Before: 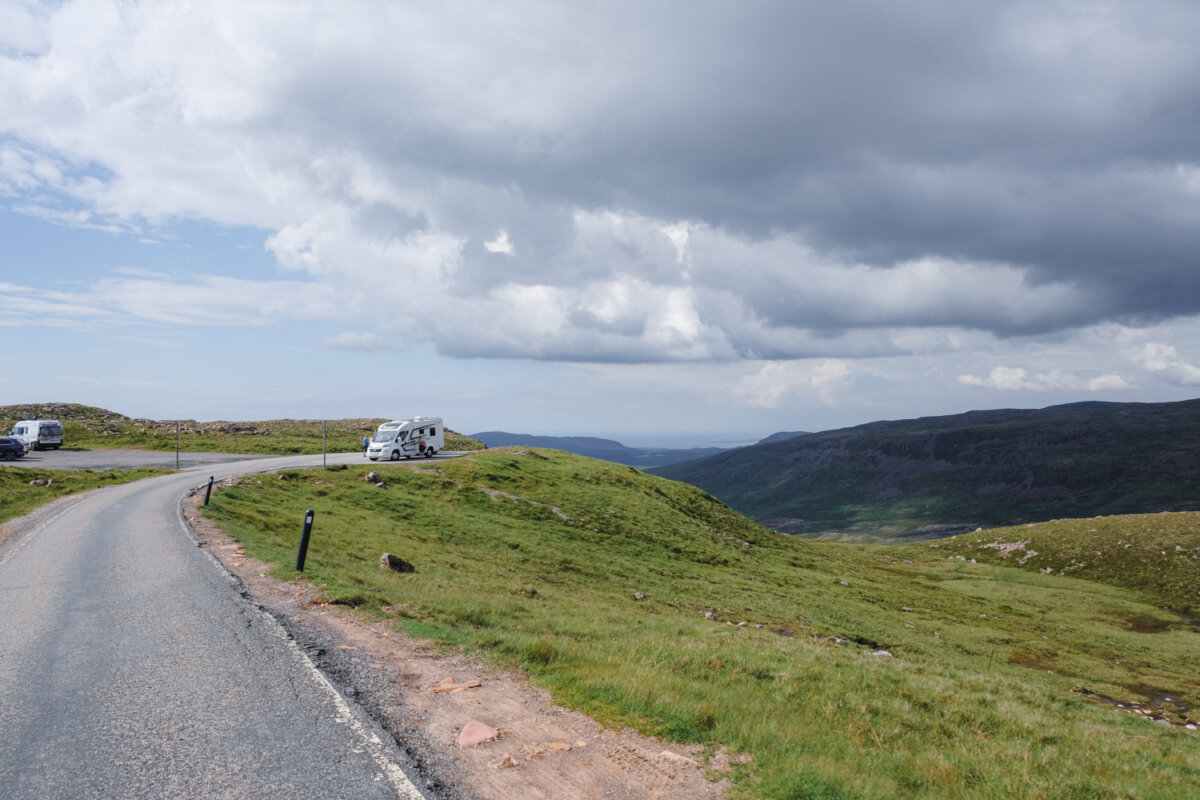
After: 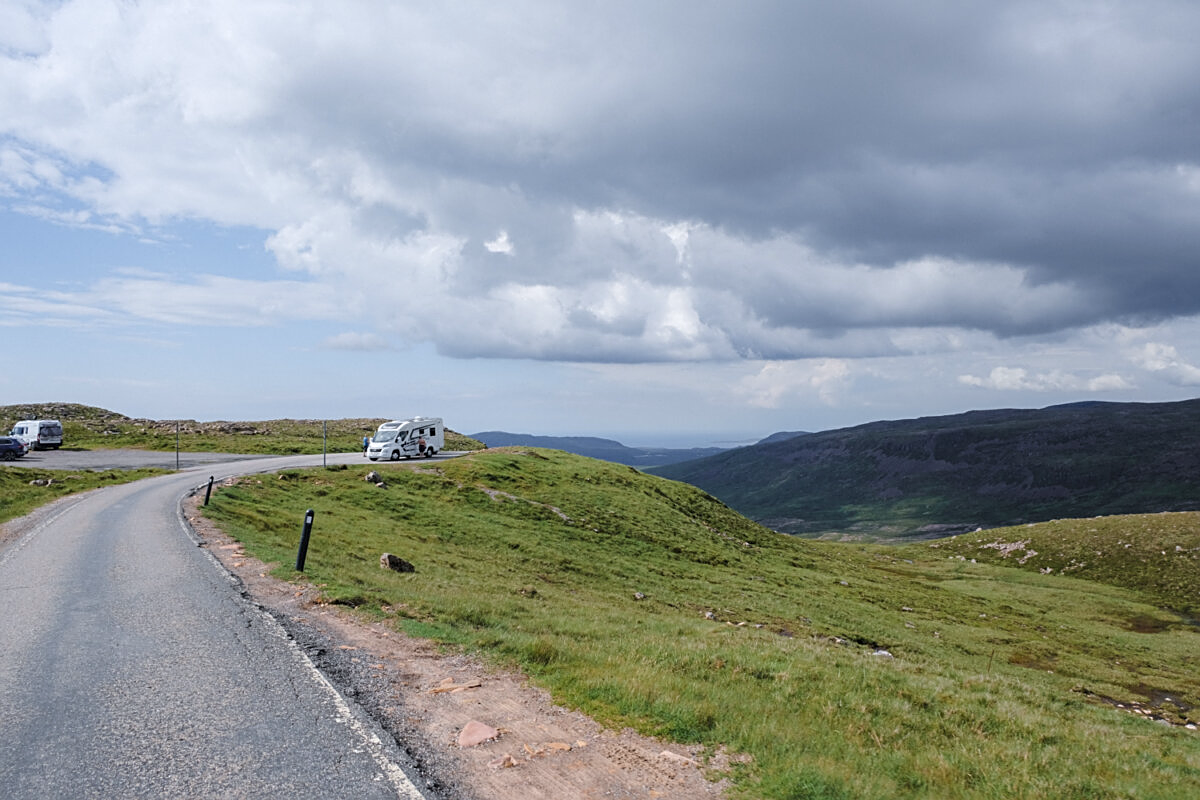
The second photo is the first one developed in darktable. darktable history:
white balance: red 0.988, blue 1.017
sharpen: on, module defaults
